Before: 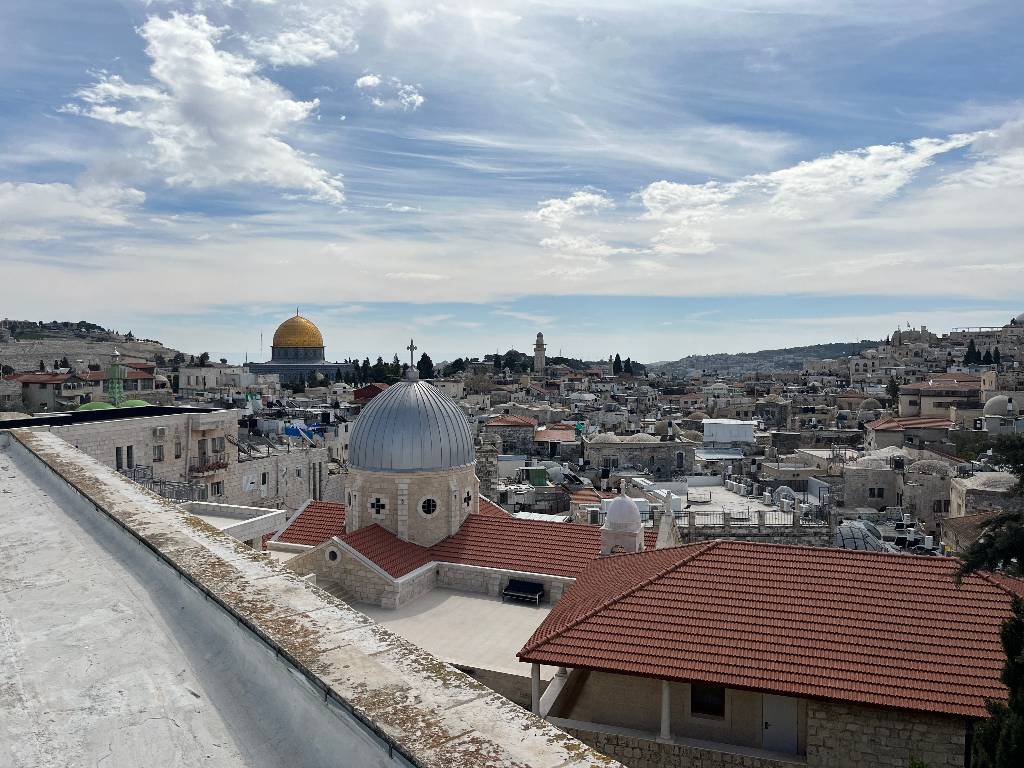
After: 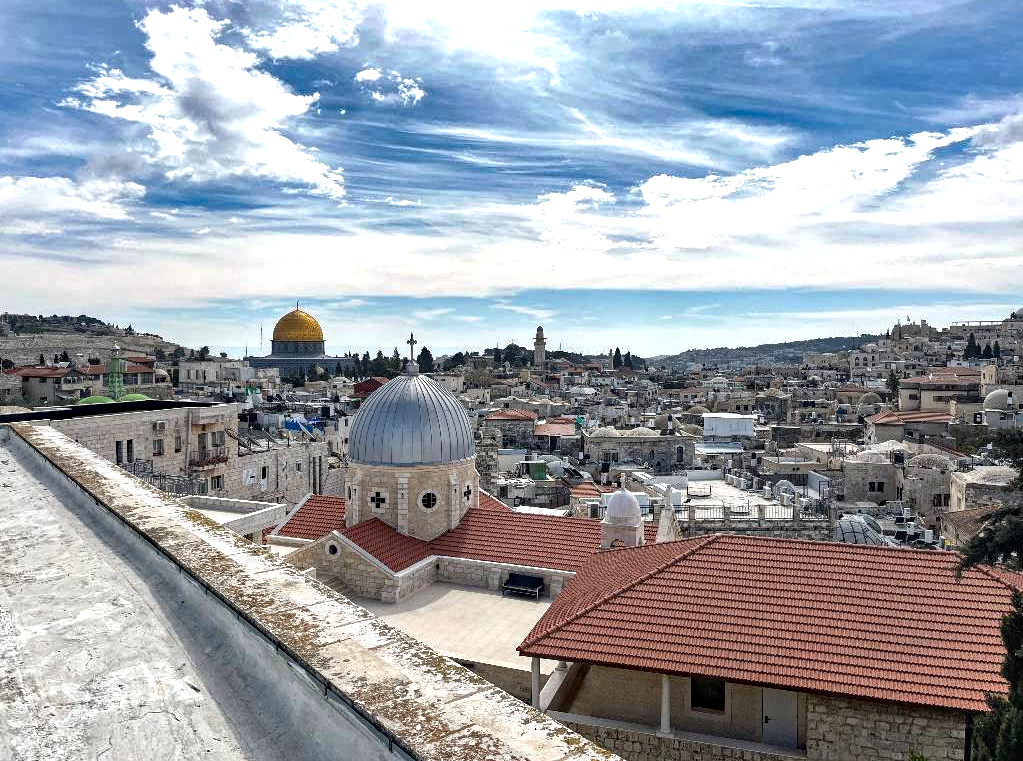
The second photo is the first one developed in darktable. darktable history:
exposure: black level correction 0, exposure 0.695 EV, compensate highlight preservation false
shadows and highlights: soften with gaussian
haze removal: strength 0.291, distance 0.255, compatibility mode true, adaptive false
crop: top 0.828%, right 0.017%
local contrast: on, module defaults
